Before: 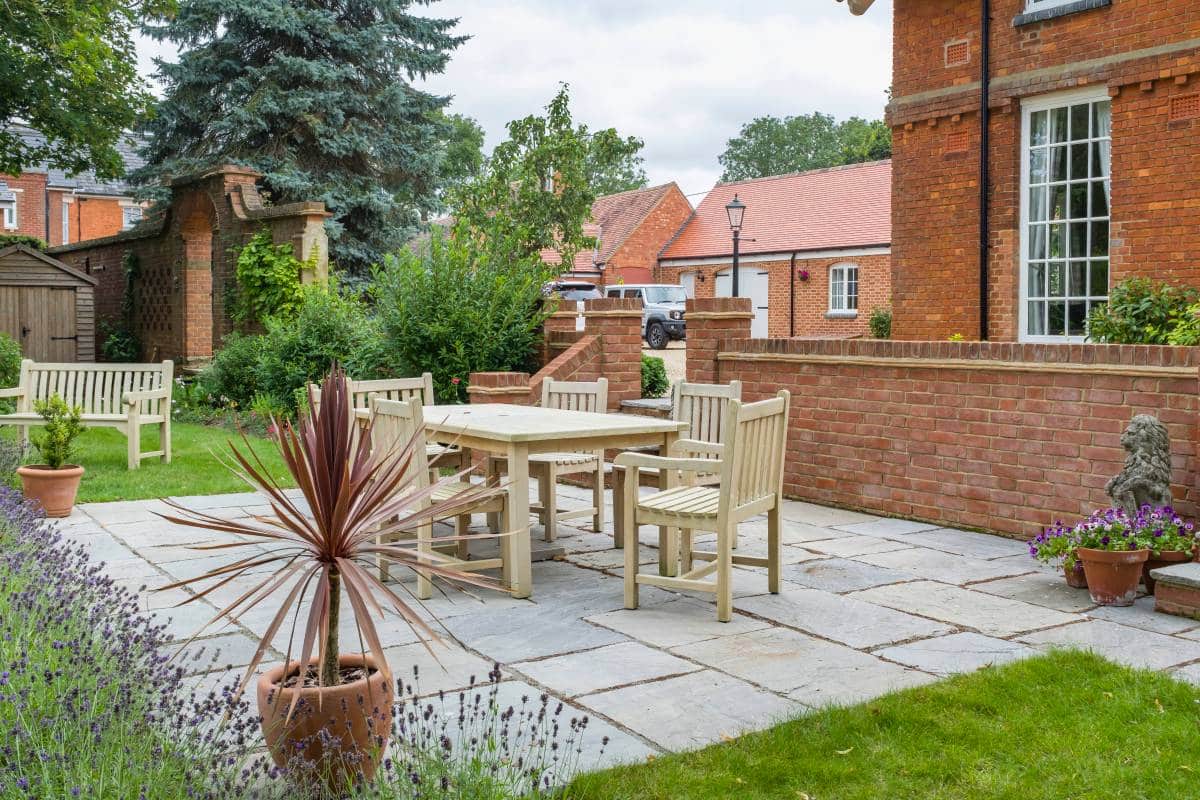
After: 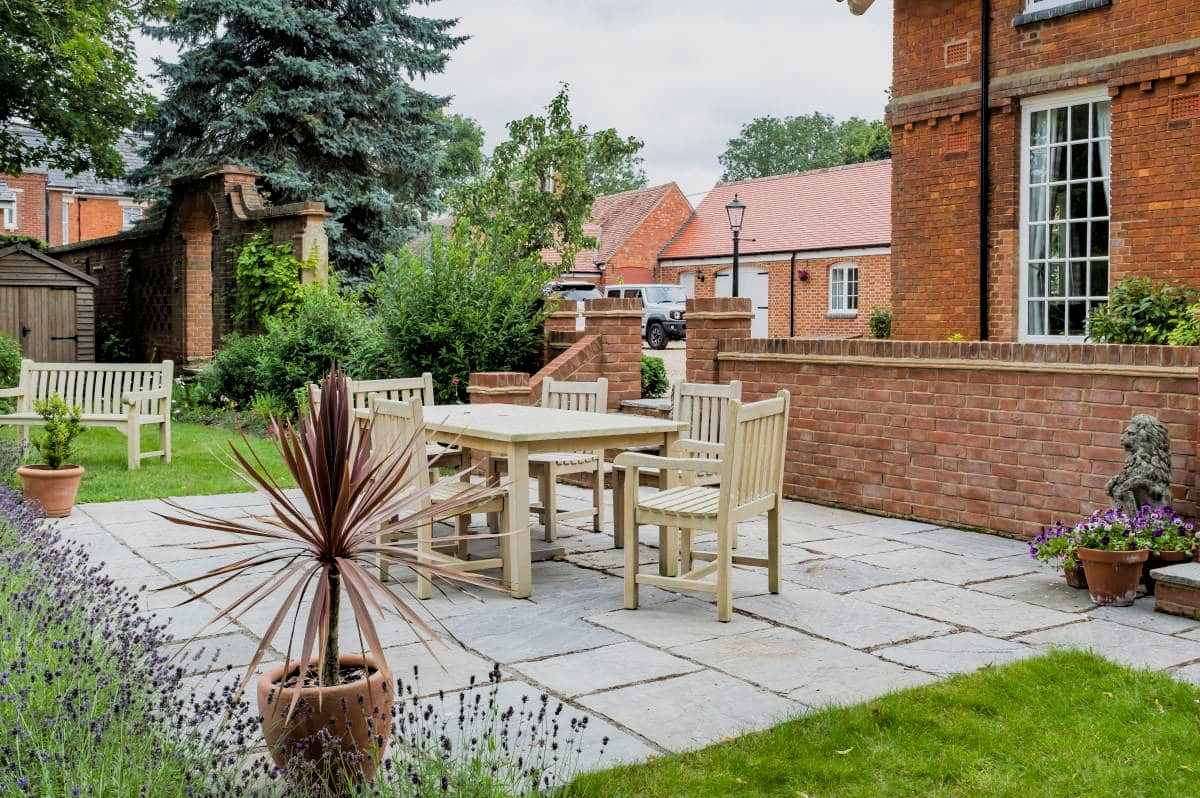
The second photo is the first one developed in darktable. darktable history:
sharpen: radius 5.365, amount 0.315, threshold 26.63
filmic rgb: black relative exposure -5.05 EV, white relative exposure 3.53 EV, hardness 3.17, contrast 1.201, highlights saturation mix -48.87%
crop: top 0.081%, bottom 0.096%
